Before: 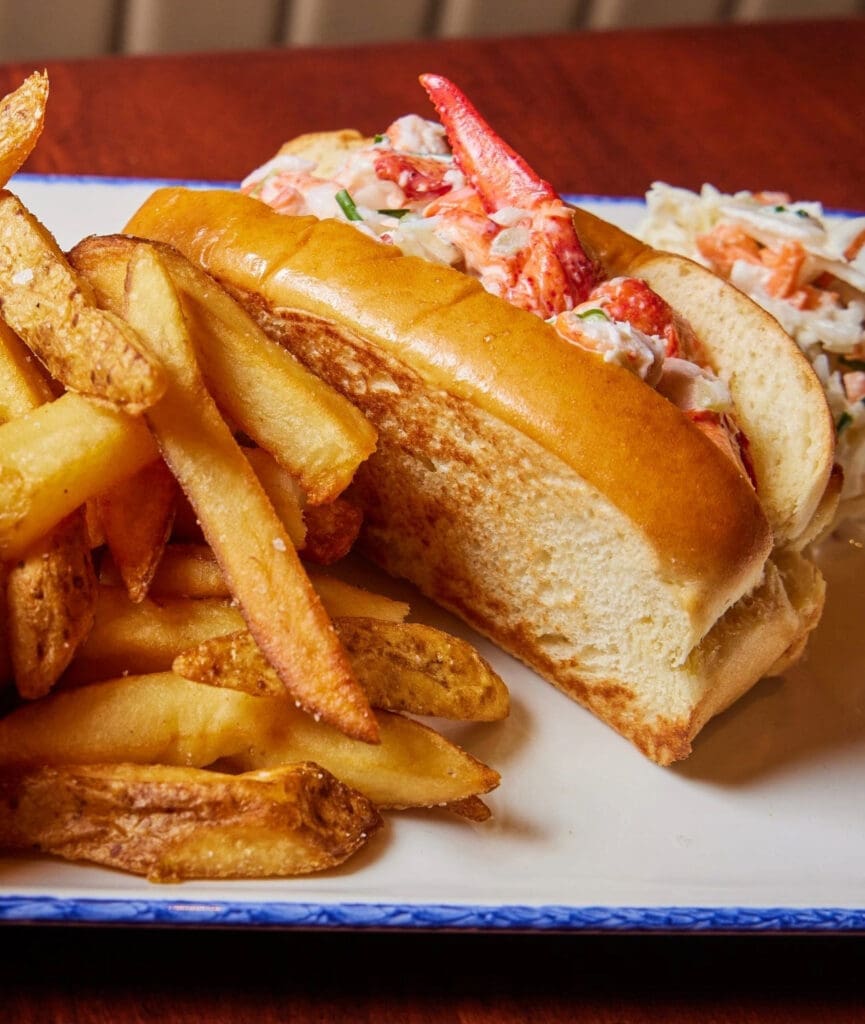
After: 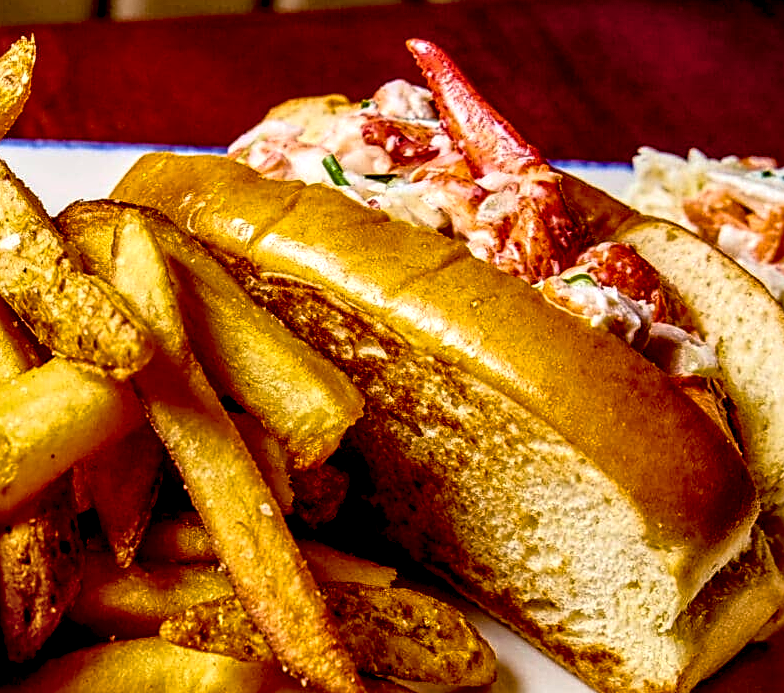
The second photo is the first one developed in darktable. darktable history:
crop: left 1.509%, top 3.452%, right 7.696%, bottom 28.452%
shadows and highlights: shadows 29.32, highlights -29.32, low approximation 0.01, soften with gaussian
sharpen: on, module defaults
color balance rgb: global vibrance 42.74%
exposure: black level correction 0.046, exposure -0.228 EV, compensate highlight preservation false
base curve: curves: ch0 [(0, 0) (0.257, 0.25) (0.482, 0.586) (0.757, 0.871) (1, 1)]
local contrast: highlights 60%, shadows 60%, detail 160%
